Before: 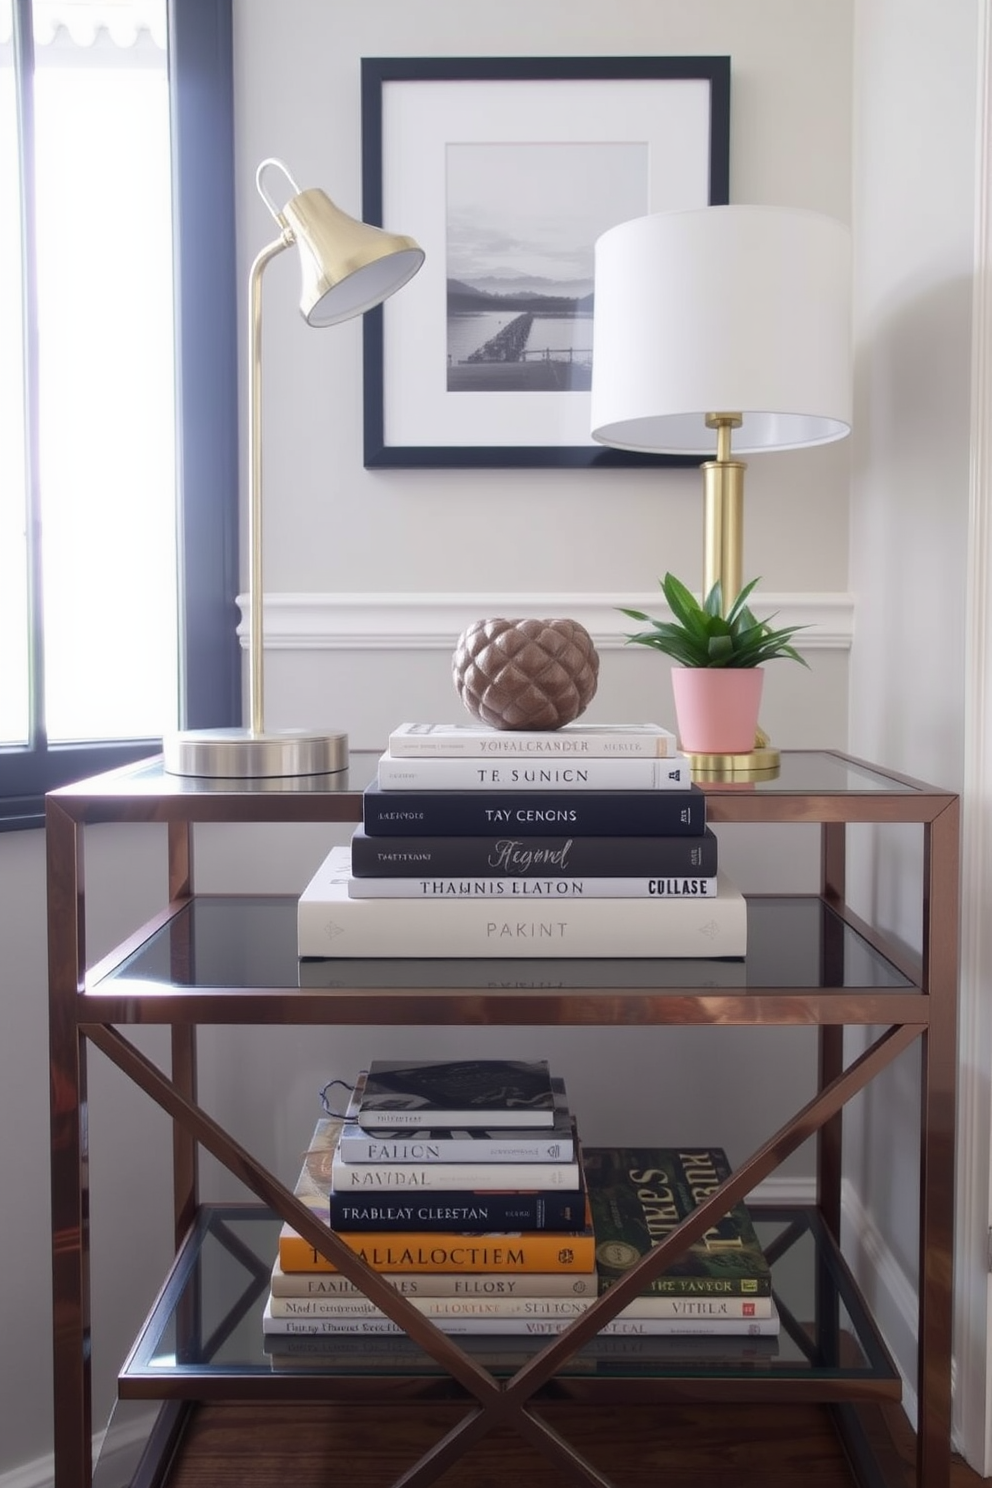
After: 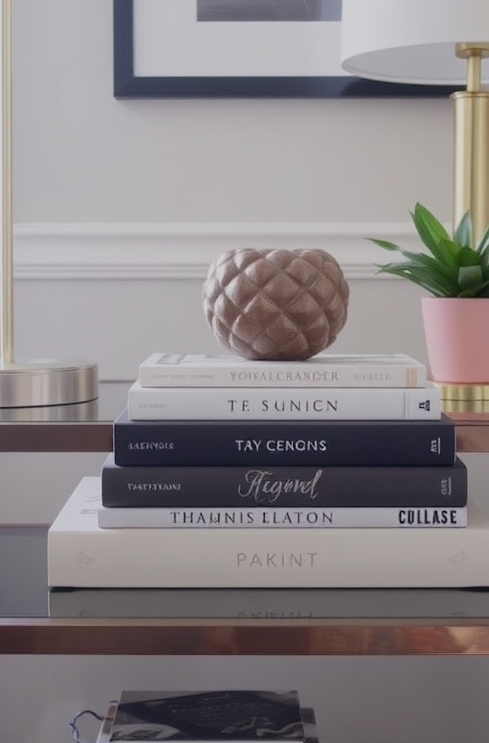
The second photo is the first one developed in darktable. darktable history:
crop: left 25.276%, top 24.921%, right 25.334%, bottom 25.088%
filmic rgb: middle gray luminance 18.39%, black relative exposure -10.41 EV, white relative exposure 3.42 EV, target black luminance 0%, hardness 6, latitude 98.39%, contrast 0.839, shadows ↔ highlights balance 0.572%
